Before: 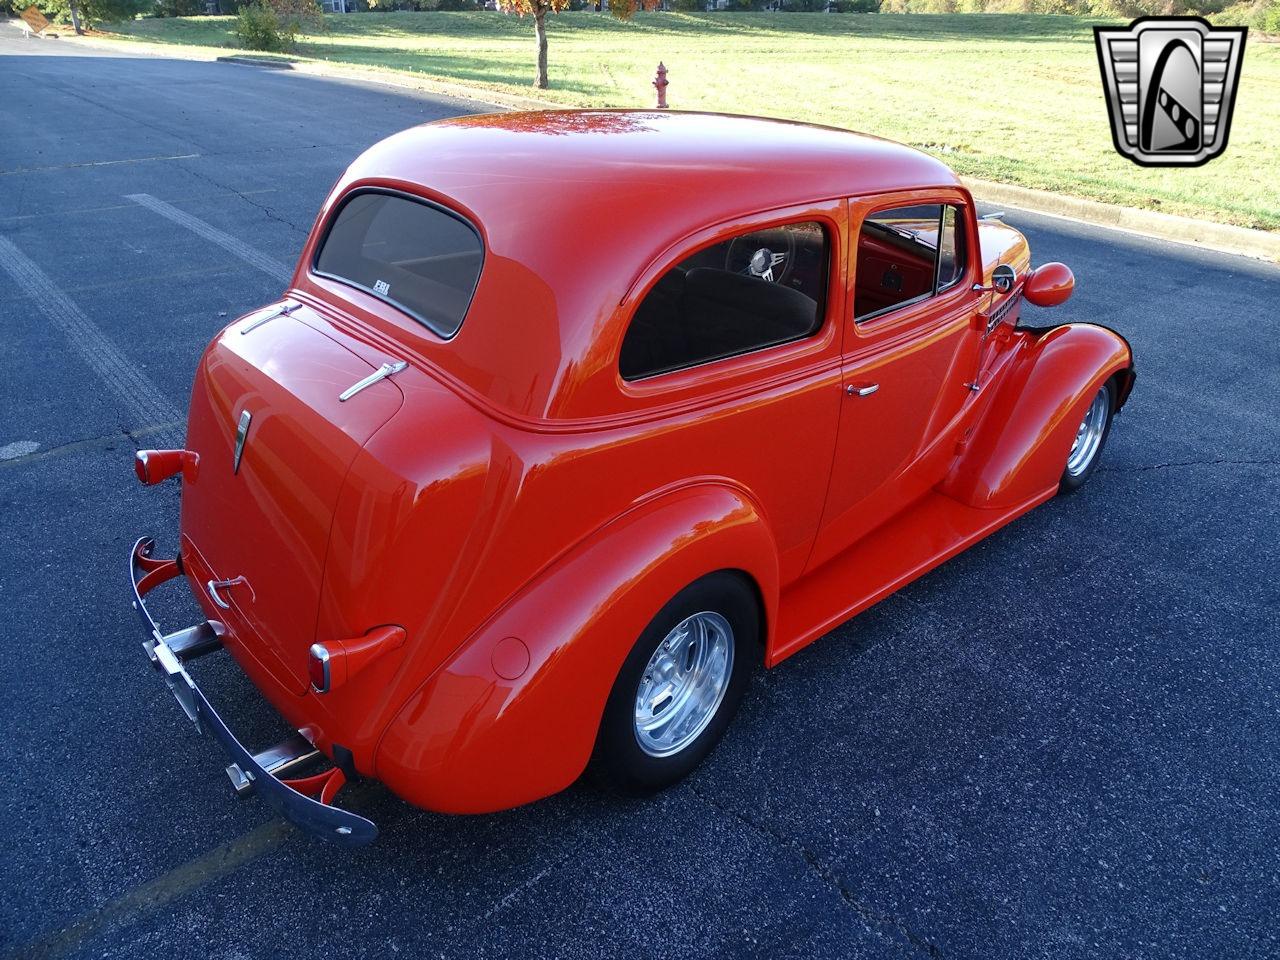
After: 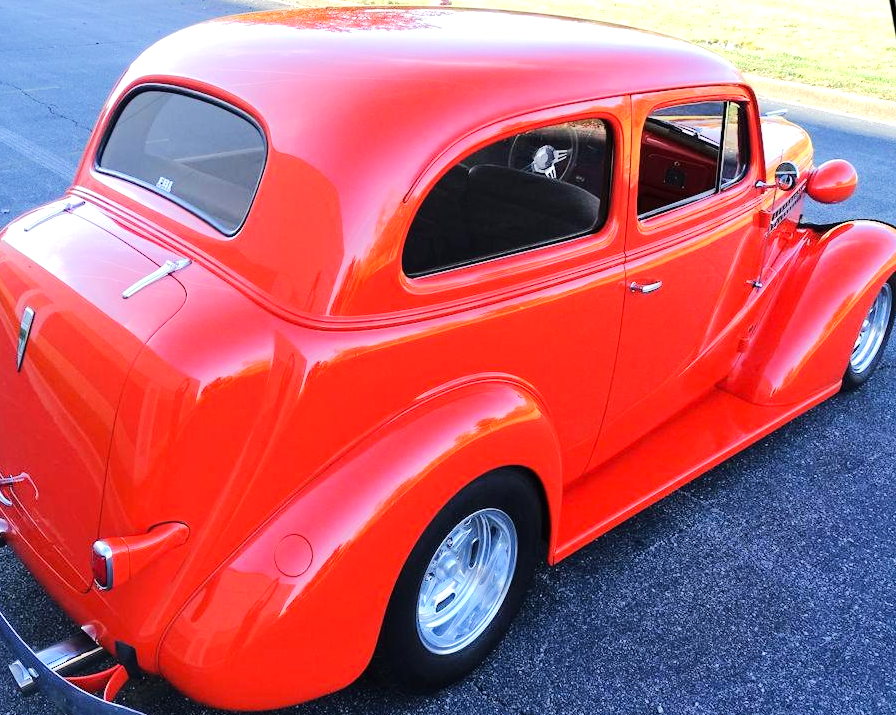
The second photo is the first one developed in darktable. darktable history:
tone equalizer: -7 EV 0.149 EV, -6 EV 0.603 EV, -5 EV 1.14 EV, -4 EV 1.33 EV, -3 EV 1.13 EV, -2 EV 0.6 EV, -1 EV 0.153 EV, edges refinement/feathering 500, mask exposure compensation -1.57 EV, preserve details no
exposure: black level correction 0, exposure 0.3 EV, compensate highlight preservation false
crop and rotate: left 17.021%, top 10.732%, right 12.917%, bottom 14.73%
